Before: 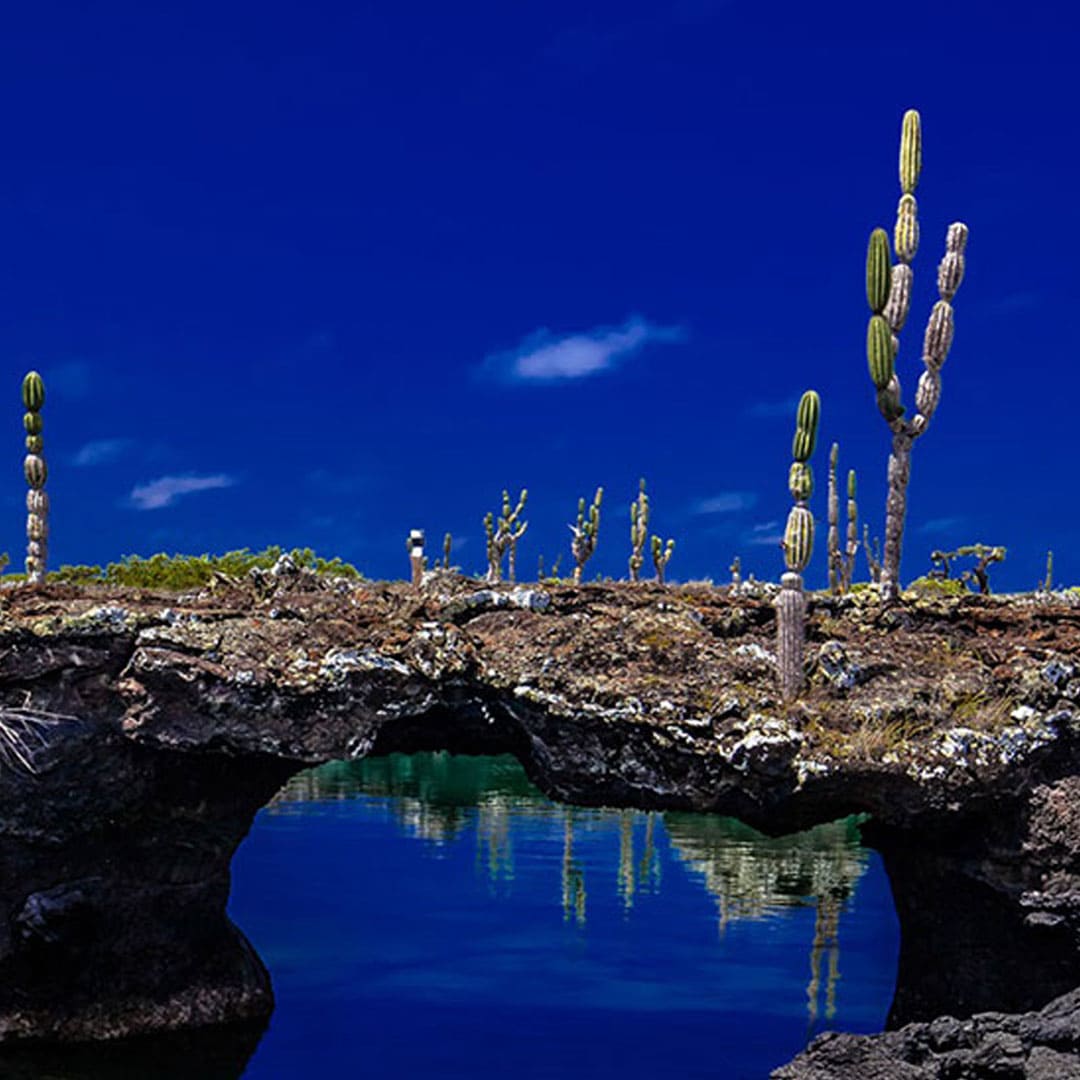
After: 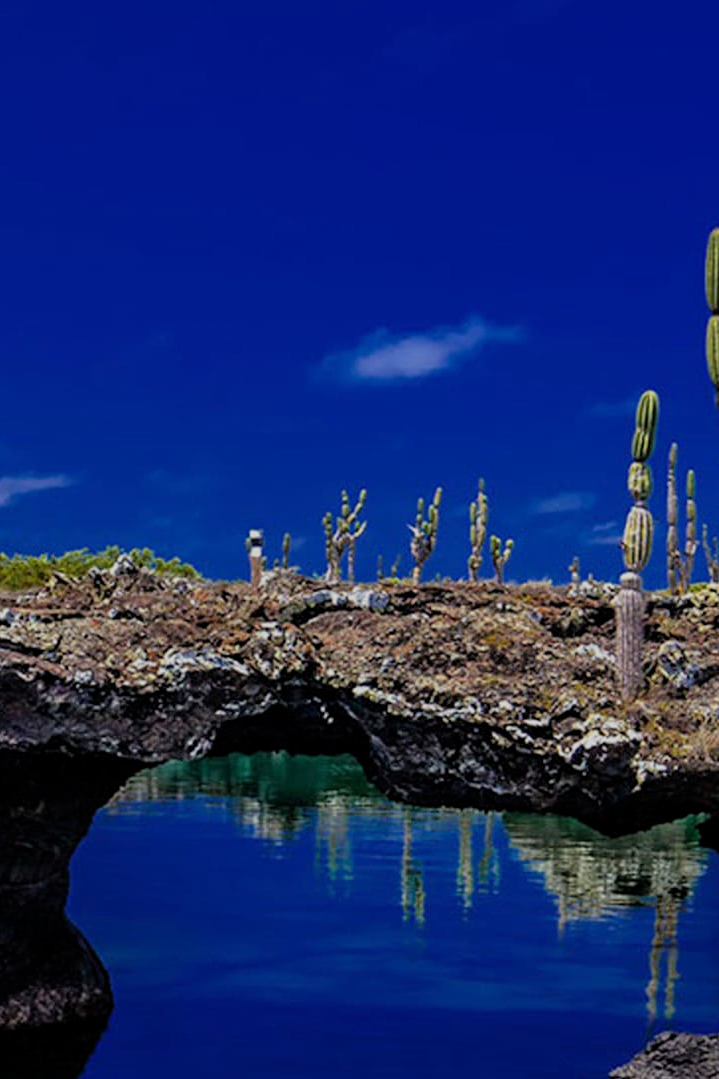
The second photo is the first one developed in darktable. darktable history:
crop and rotate: left 15.055%, right 18.278%
filmic rgb: middle gray luminance 18.42%, black relative exposure -10.5 EV, white relative exposure 3.4 EV, threshold 6 EV, target black luminance 0%, hardness 6.03, latitude 99%, contrast 0.847, shadows ↔ highlights balance 0.505%, add noise in highlights 0, preserve chrominance max RGB, color science v3 (2019), use custom middle-gray values true, iterations of high-quality reconstruction 0, contrast in highlights soft, enable highlight reconstruction true
